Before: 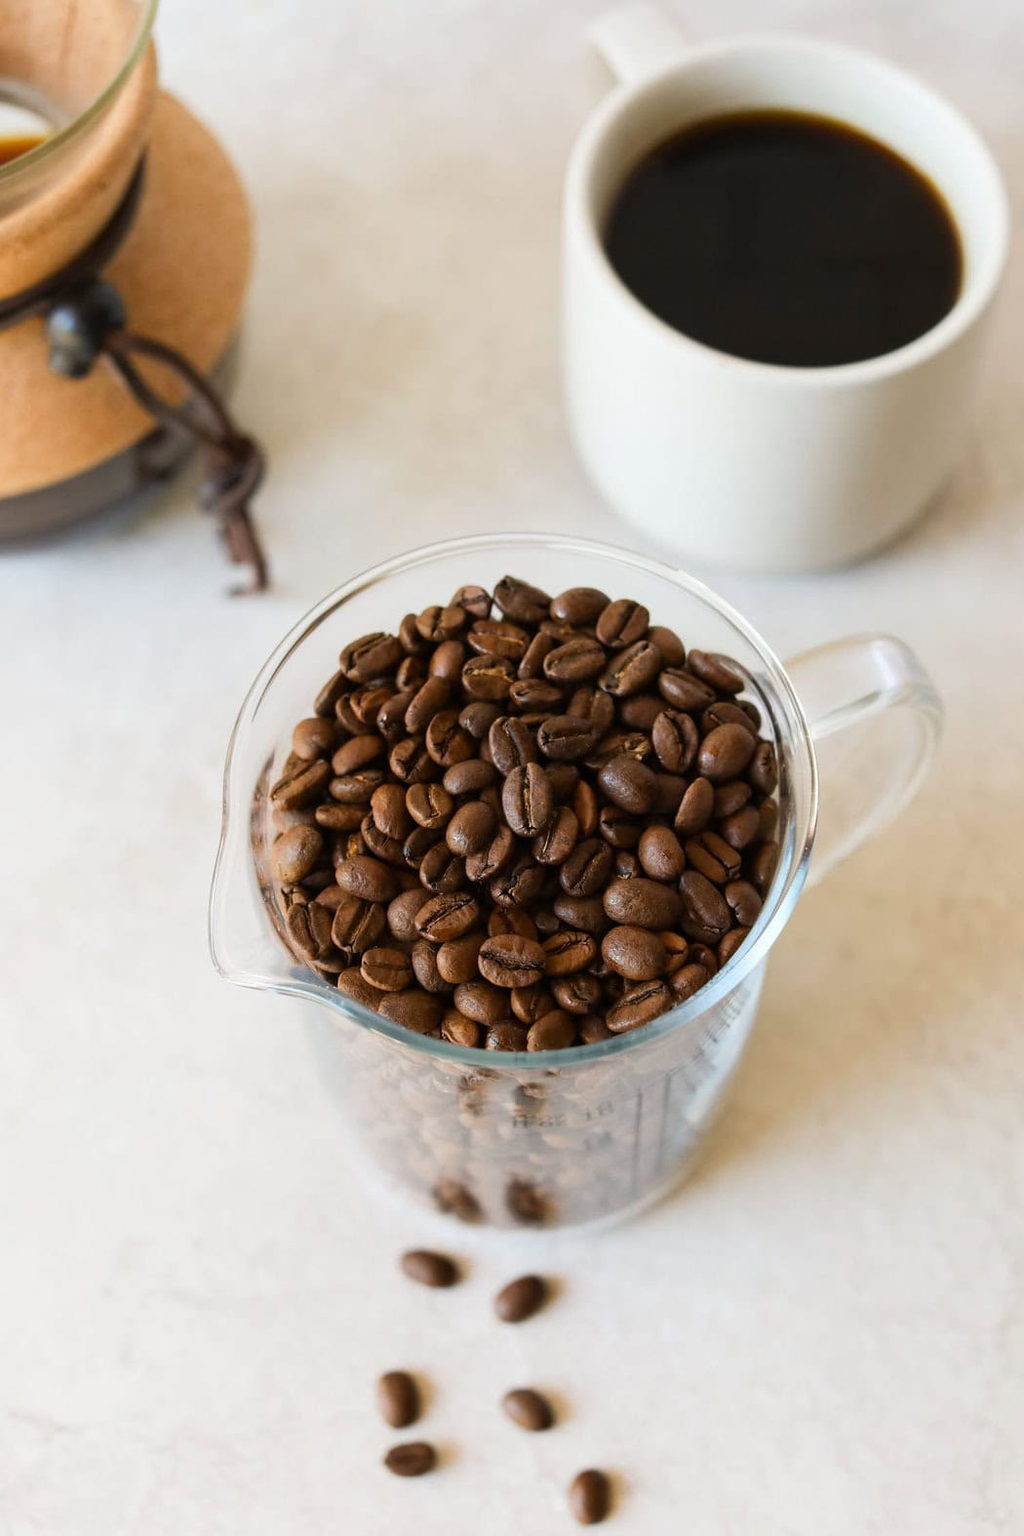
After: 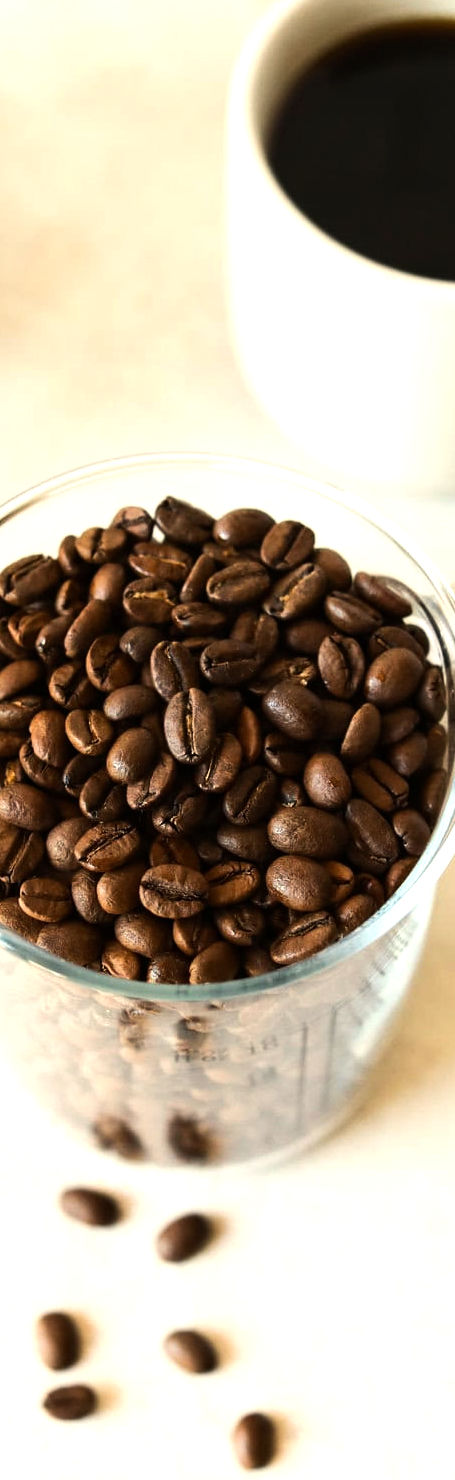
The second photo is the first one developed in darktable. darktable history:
white balance: red 1.029, blue 0.92
crop: left 33.452%, top 6.025%, right 23.155%
tone equalizer: -8 EV -0.75 EV, -7 EV -0.7 EV, -6 EV -0.6 EV, -5 EV -0.4 EV, -3 EV 0.4 EV, -2 EV 0.6 EV, -1 EV 0.7 EV, +0 EV 0.75 EV, edges refinement/feathering 500, mask exposure compensation -1.57 EV, preserve details no
